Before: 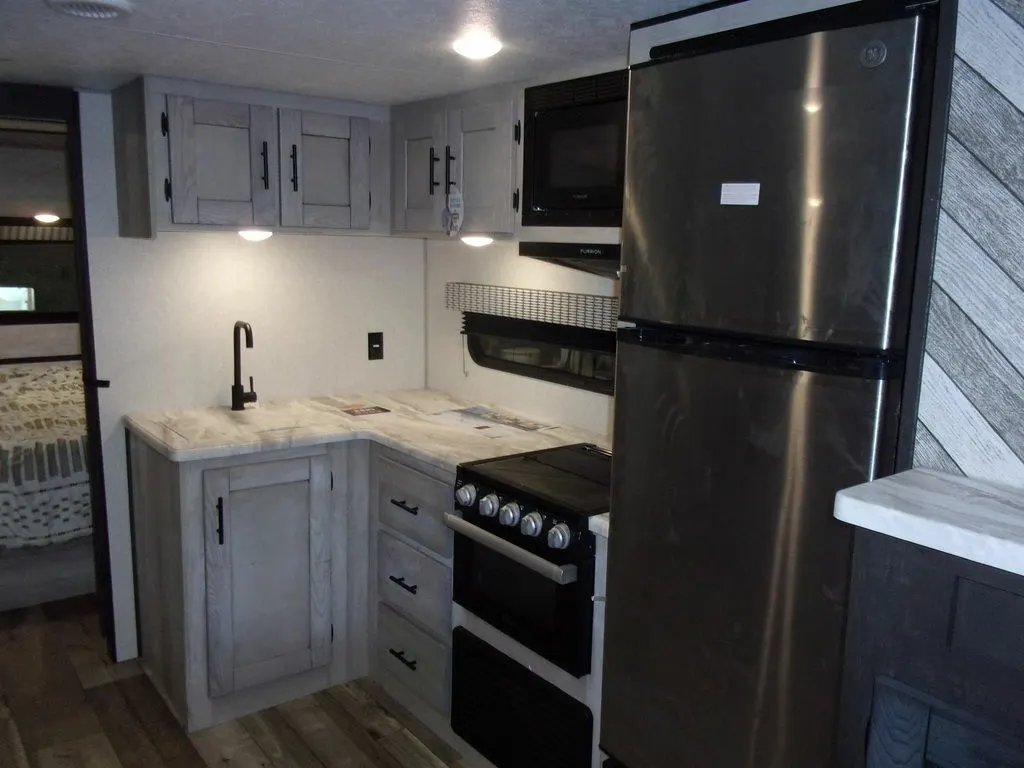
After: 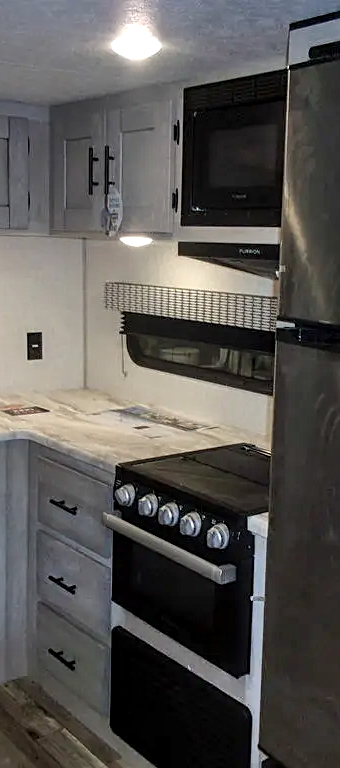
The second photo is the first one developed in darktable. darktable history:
exposure: exposure 0.2 EV, compensate highlight preservation false
crop: left 33.36%, right 33.36%
sharpen: on, module defaults
shadows and highlights: soften with gaussian
local contrast: on, module defaults
